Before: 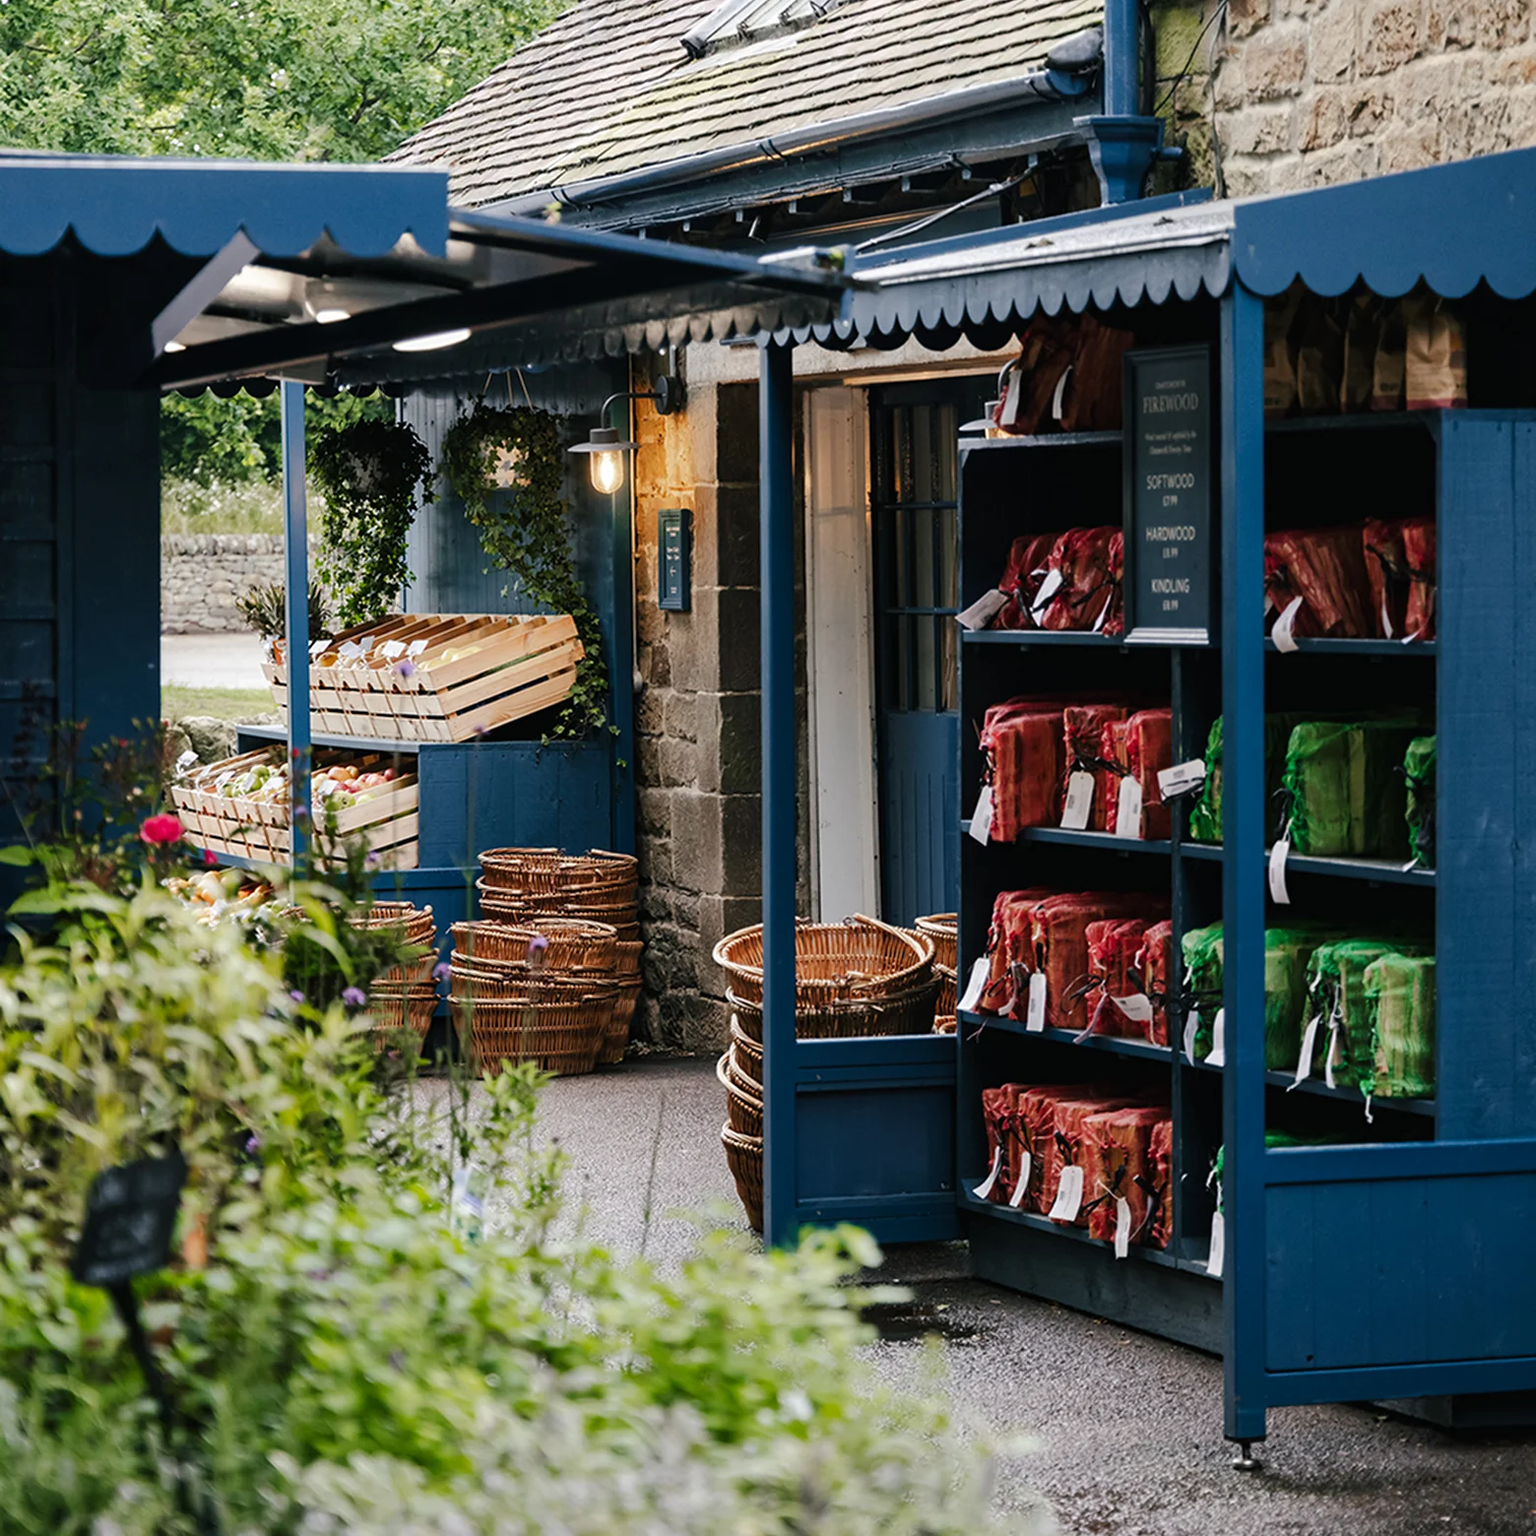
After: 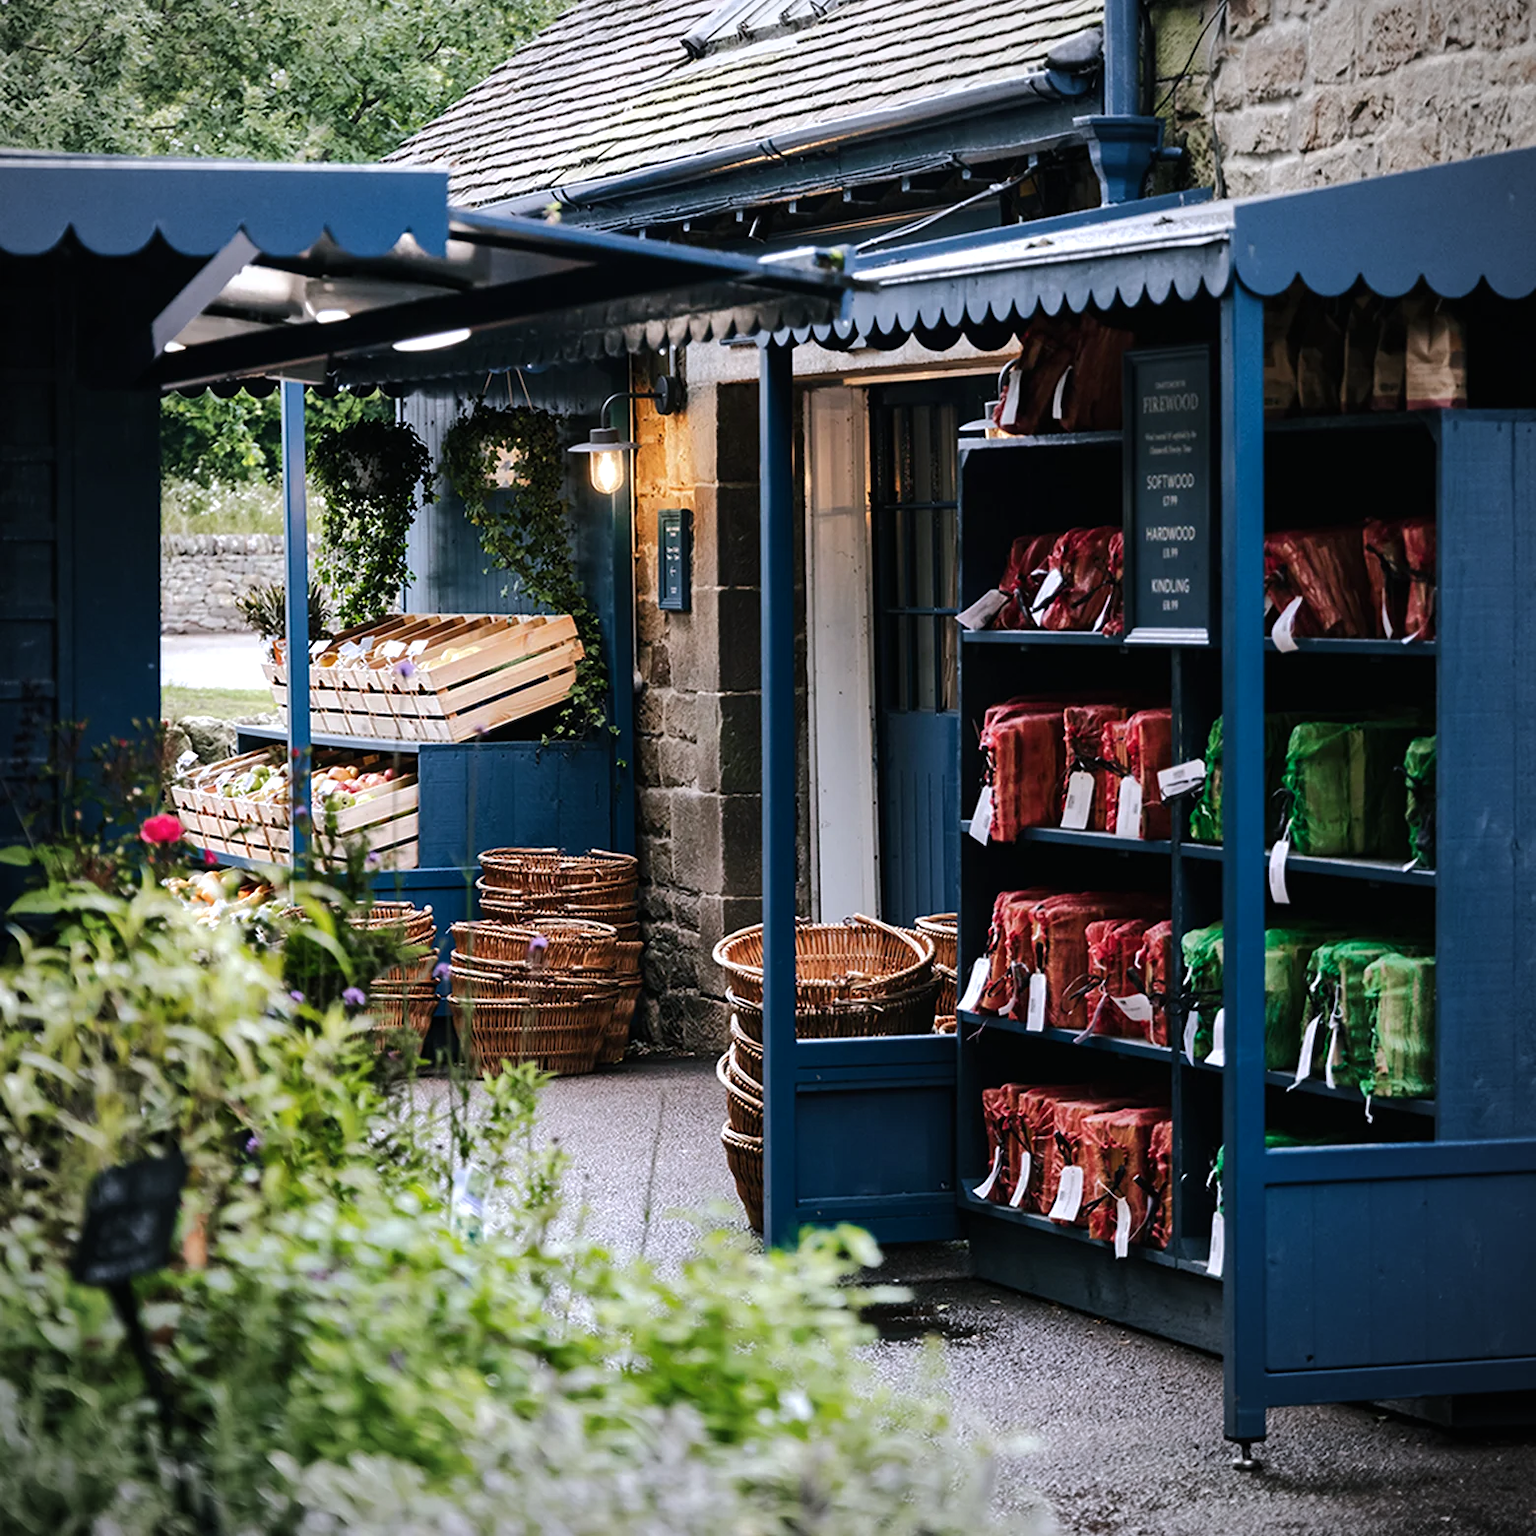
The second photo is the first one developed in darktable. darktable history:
vignetting: fall-off radius 63.6%
tone equalizer: -8 EV -0.417 EV, -7 EV -0.389 EV, -6 EV -0.333 EV, -5 EV -0.222 EV, -3 EV 0.222 EV, -2 EV 0.333 EV, -1 EV 0.389 EV, +0 EV 0.417 EV, edges refinement/feathering 500, mask exposure compensation -1.57 EV, preserve details no
color calibration: illuminant as shot in camera, x 0.358, y 0.373, temperature 4628.91 K
shadows and highlights: shadows 10, white point adjustment 1, highlights -40
